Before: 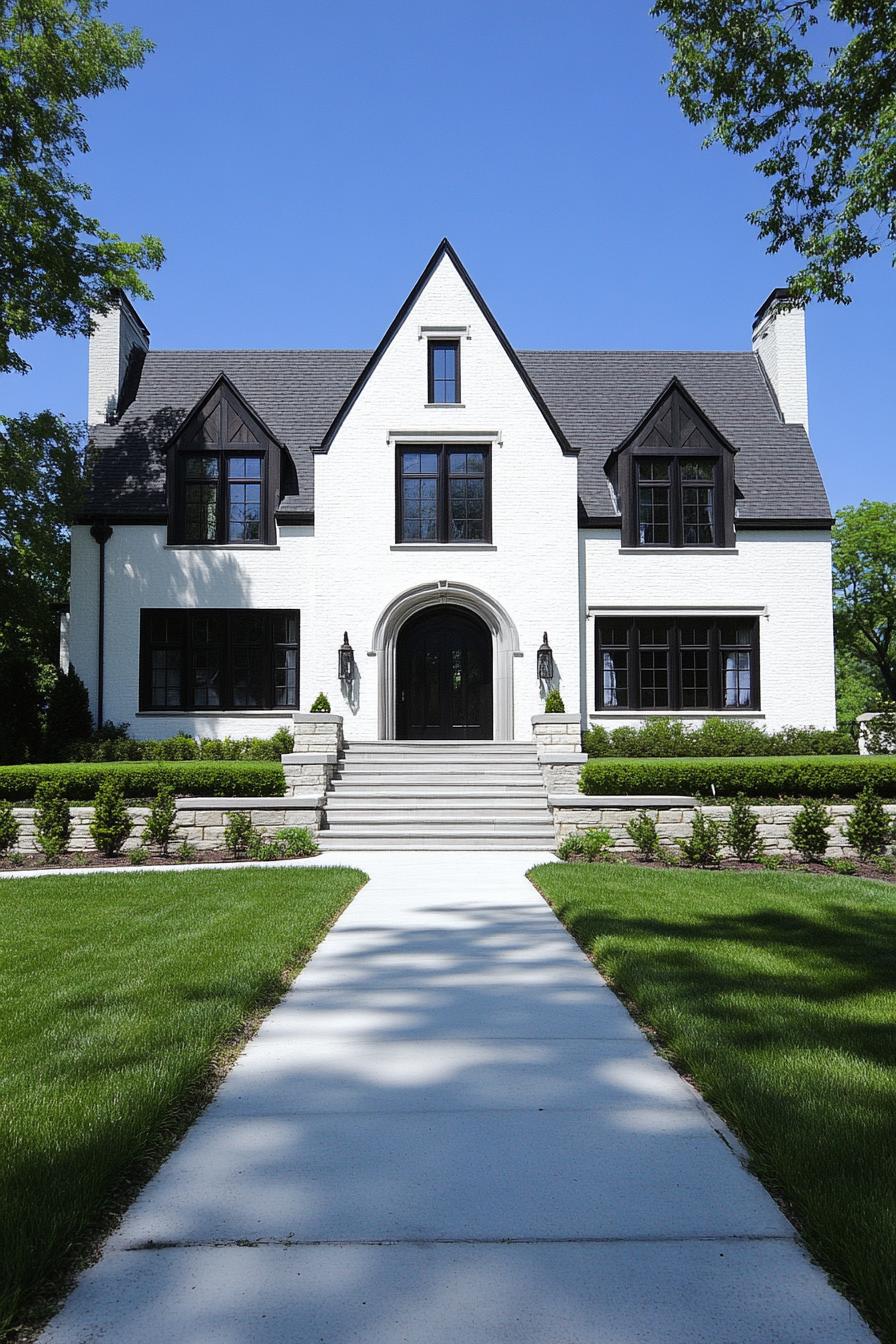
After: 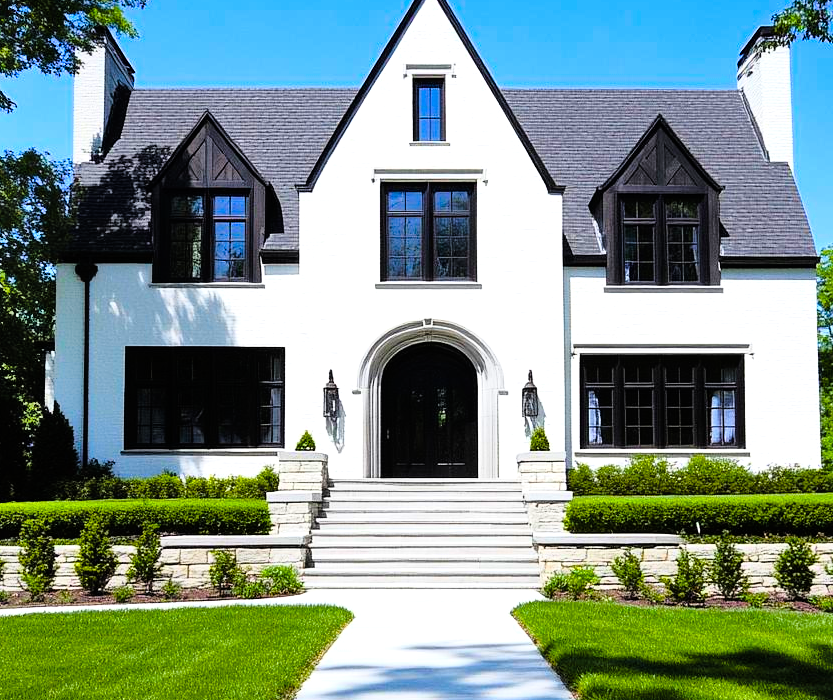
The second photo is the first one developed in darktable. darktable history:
color balance rgb: linear chroma grading › global chroma 25.037%, perceptual saturation grading › global saturation 27.522%, perceptual saturation grading › highlights -24.759%, perceptual saturation grading › shadows 24.329%, perceptual brilliance grading › highlights 13.869%, perceptual brilliance grading › shadows -18.403%, global vibrance 20%
shadows and highlights: shadows 74.2, highlights -23.13, soften with gaussian
levels: levels [0, 0.492, 0.984]
tone curve: curves: ch0 [(0, 0) (0.062, 0.023) (0.168, 0.142) (0.359, 0.44) (0.469, 0.544) (0.634, 0.722) (0.839, 0.909) (0.998, 0.978)]; ch1 [(0, 0) (0.437, 0.453) (0.472, 0.47) (0.502, 0.504) (0.527, 0.546) (0.568, 0.619) (0.608, 0.665) (0.669, 0.748) (0.859, 0.899) (1, 1)]; ch2 [(0, 0) (0.33, 0.301) (0.421, 0.443) (0.473, 0.498) (0.509, 0.5) (0.535, 0.564) (0.575, 0.625) (0.608, 0.676) (1, 1)], color space Lab, linked channels, preserve colors none
crop: left 1.777%, top 19.556%, right 5.066%, bottom 28.343%
exposure: exposure -0.154 EV, compensate highlight preservation false
tone equalizer: -8 EV -0.548 EV
contrast brightness saturation: contrast 0.048, brightness 0.058, saturation 0.015
